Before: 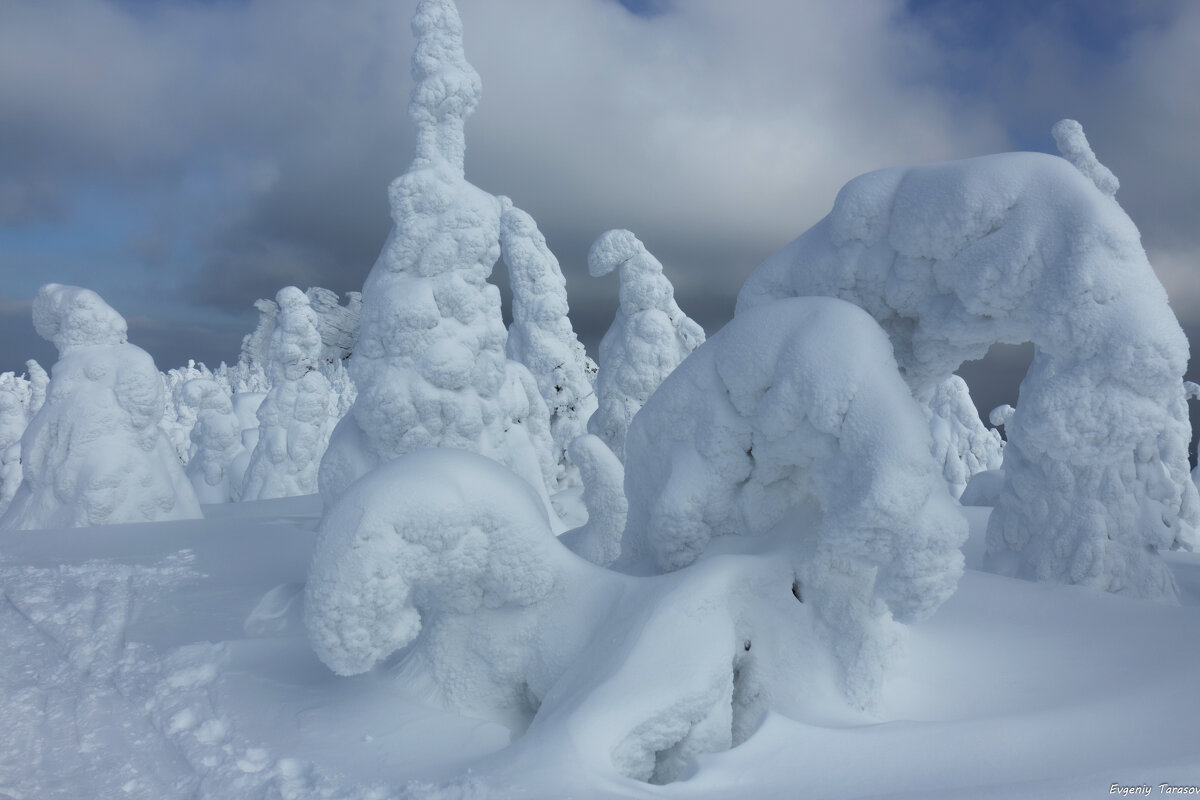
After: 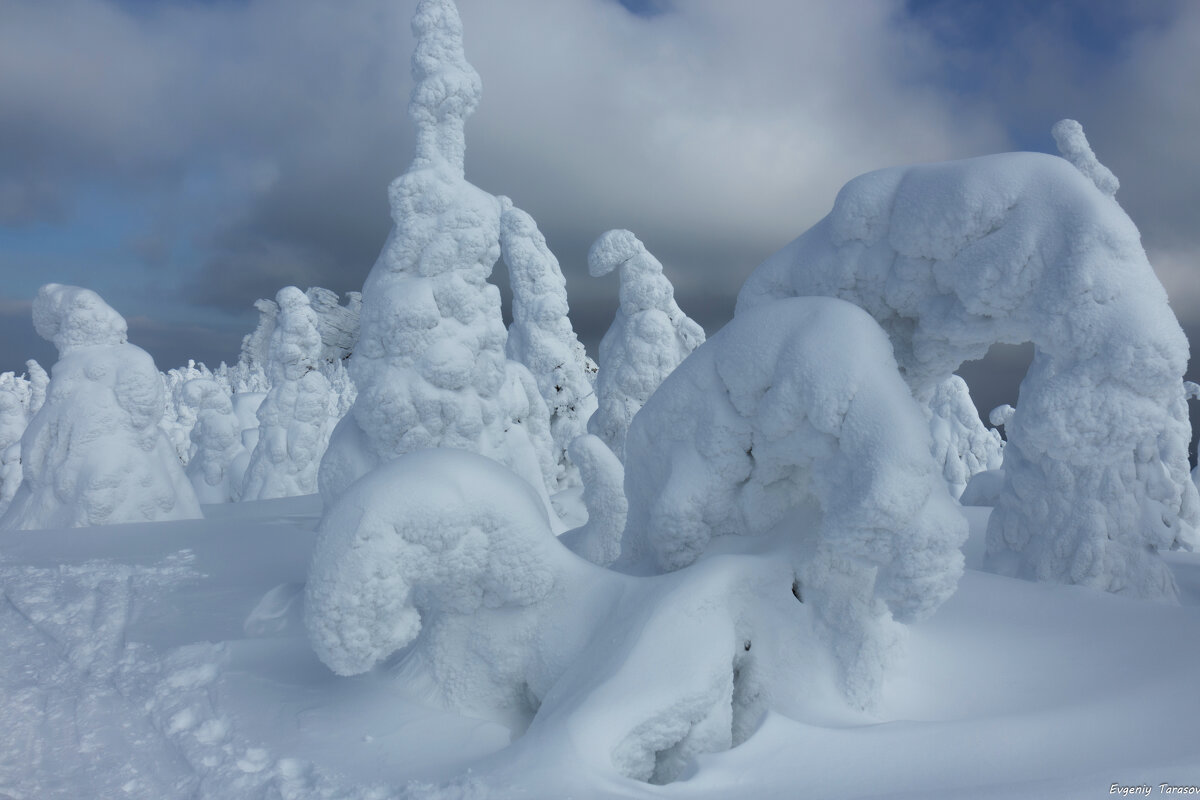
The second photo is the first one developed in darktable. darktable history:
color zones: curves: ch0 [(0, 0.5) (0.143, 0.5) (0.286, 0.5) (0.429, 0.5) (0.571, 0.5) (0.714, 0.476) (0.857, 0.5) (1, 0.5)]; ch2 [(0, 0.5) (0.143, 0.5) (0.286, 0.5) (0.429, 0.5) (0.571, 0.5) (0.714, 0.487) (0.857, 0.5) (1, 0.5)]
